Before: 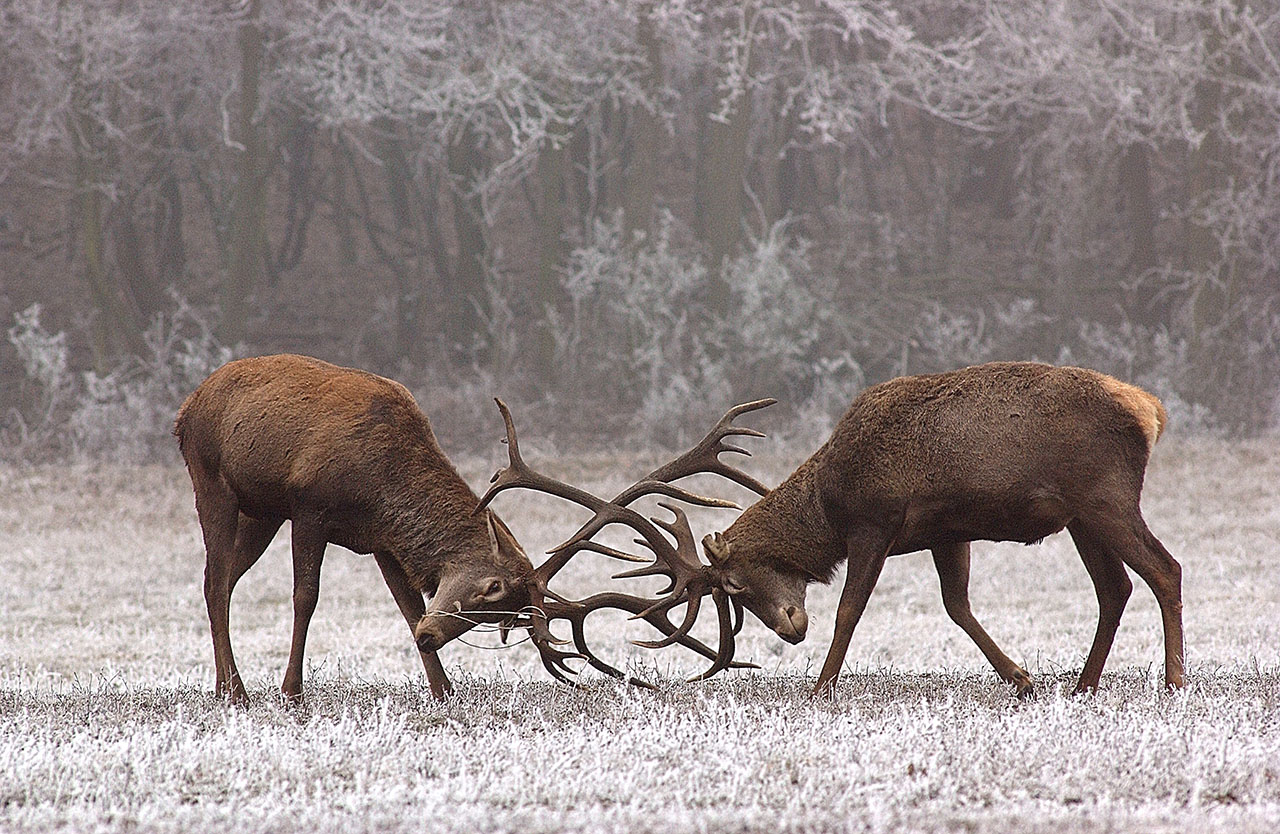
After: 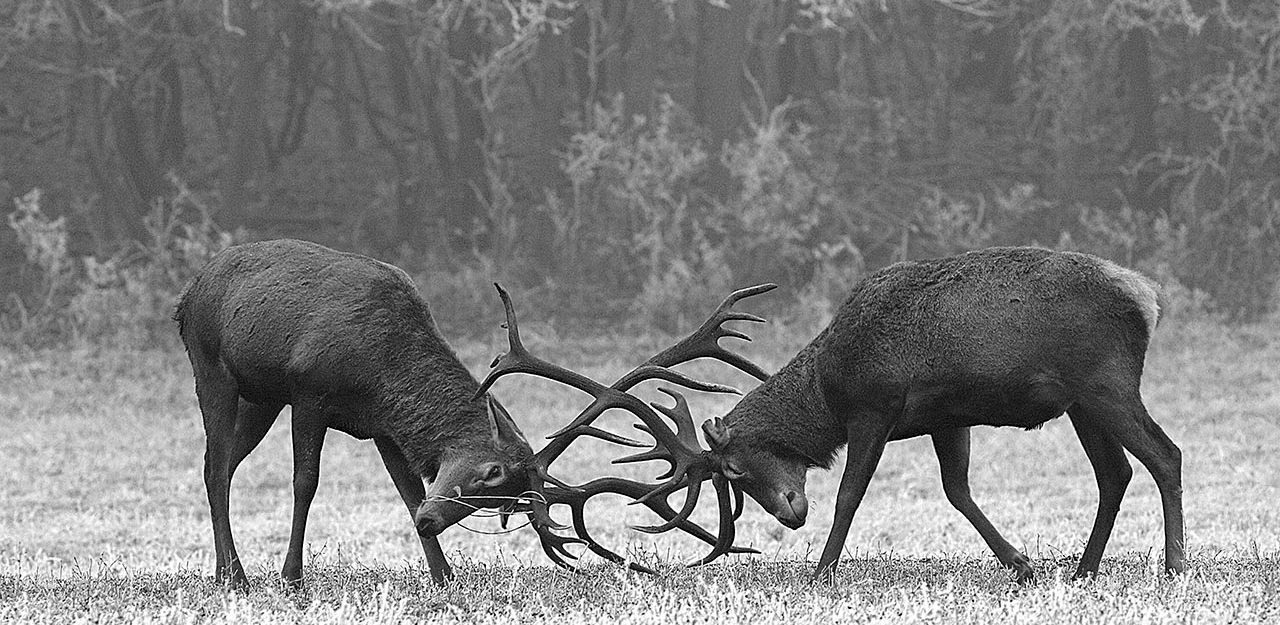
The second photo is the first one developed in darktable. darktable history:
monochrome: on, module defaults
haze removal: compatibility mode true, adaptive false
crop: top 13.819%, bottom 11.169%
